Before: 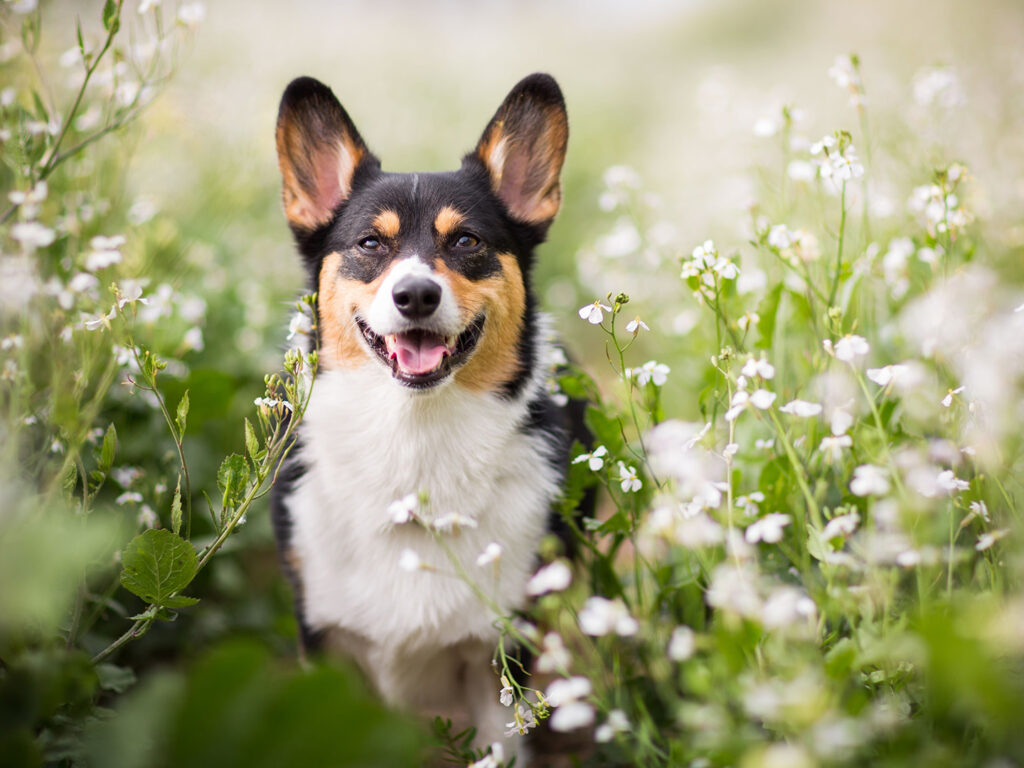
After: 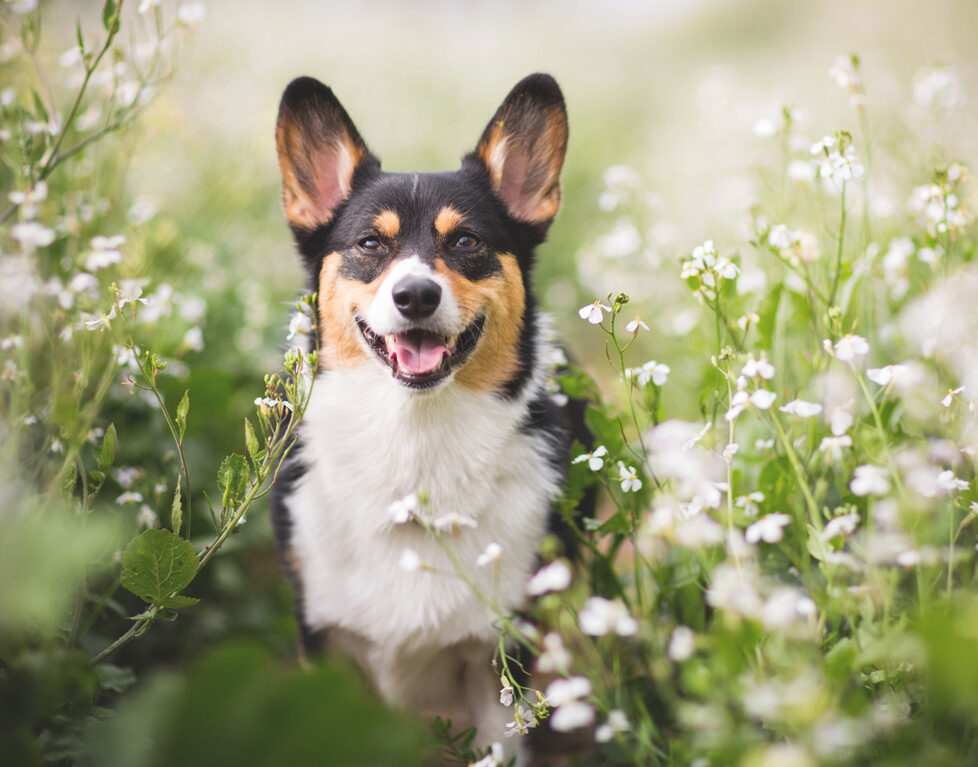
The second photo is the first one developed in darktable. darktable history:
exposure: black level correction -0.015, compensate exposure bias true, compensate highlight preservation false
crop: right 4.412%, bottom 0.031%
